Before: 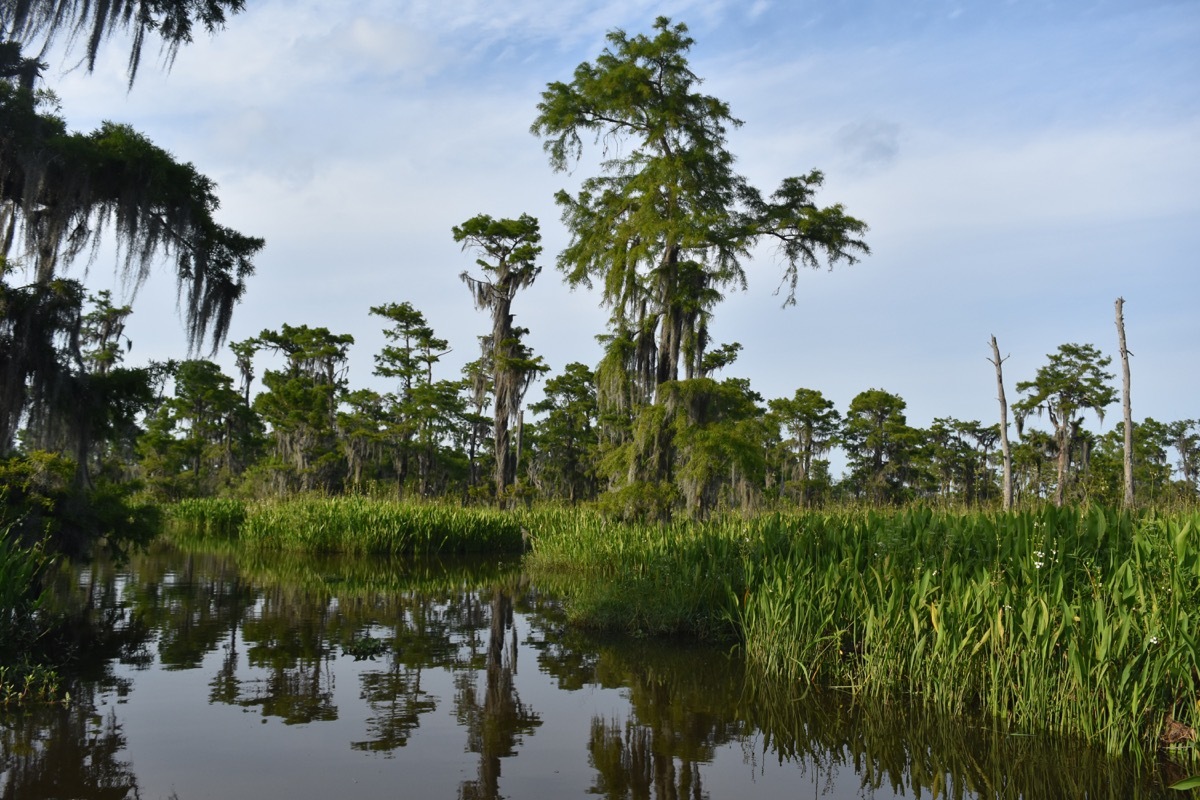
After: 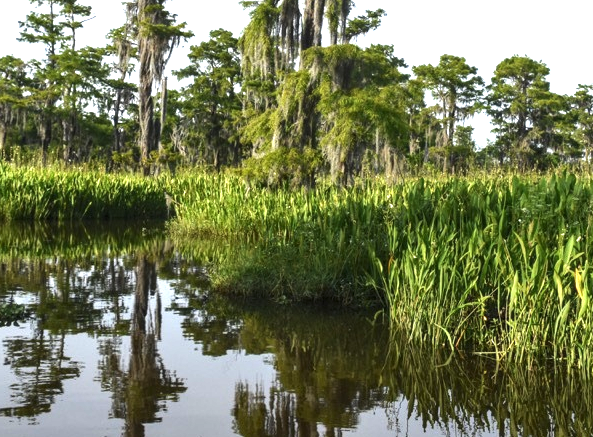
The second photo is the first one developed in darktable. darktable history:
exposure: black level correction 0, exposure 1 EV, compensate exposure bias true, compensate highlight preservation false
crop: left 29.672%, top 41.786%, right 20.851%, bottom 3.487%
tone equalizer: -8 EV -0.417 EV, -7 EV -0.389 EV, -6 EV -0.333 EV, -5 EV -0.222 EV, -3 EV 0.222 EV, -2 EV 0.333 EV, -1 EV 0.389 EV, +0 EV 0.417 EV, edges refinement/feathering 500, mask exposure compensation -1.57 EV, preserve details no
local contrast: on, module defaults
